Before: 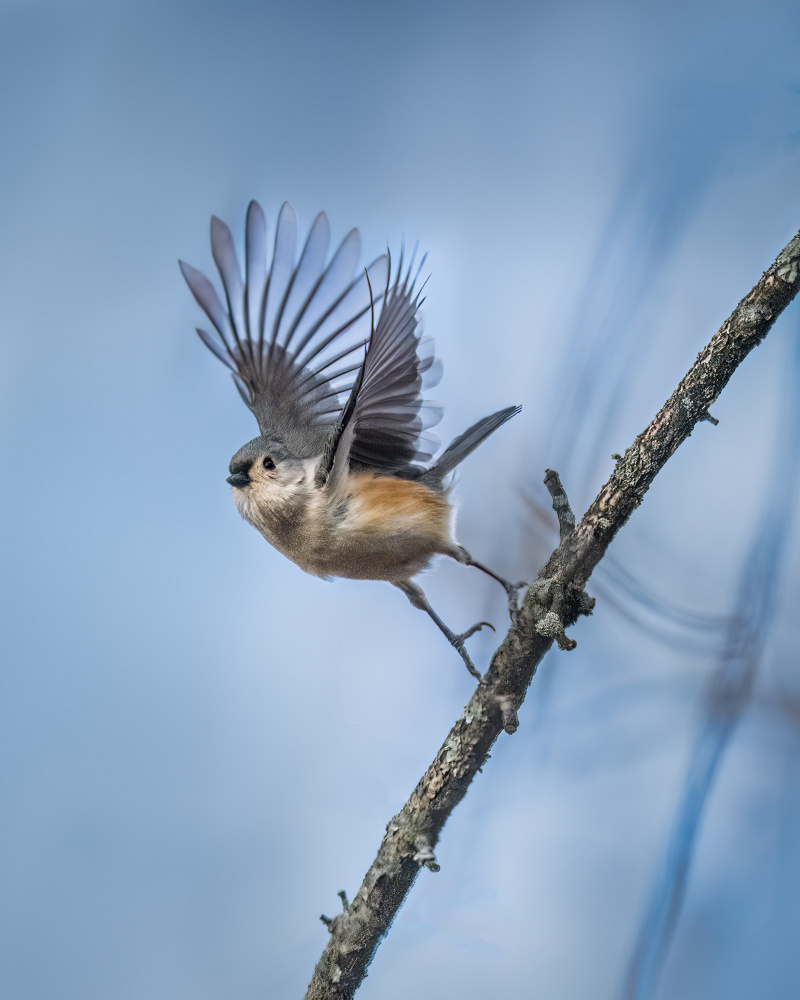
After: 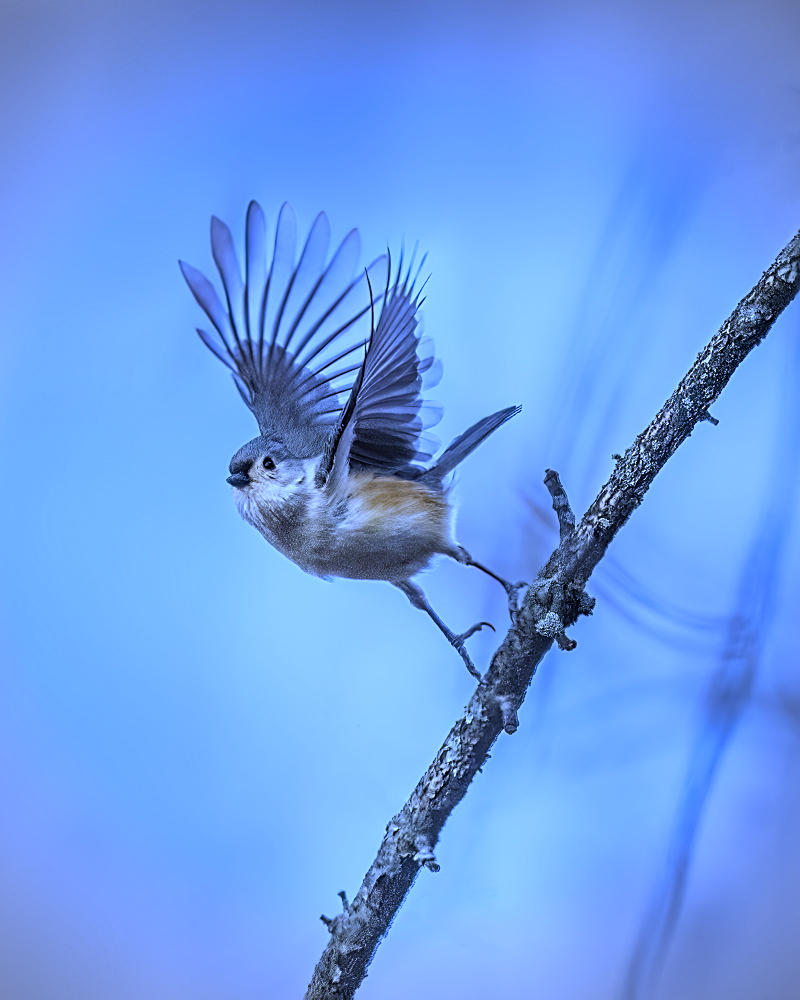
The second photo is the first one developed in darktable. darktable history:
vignetting: on, module defaults
white balance: red 0.766, blue 1.537
sharpen: on, module defaults
